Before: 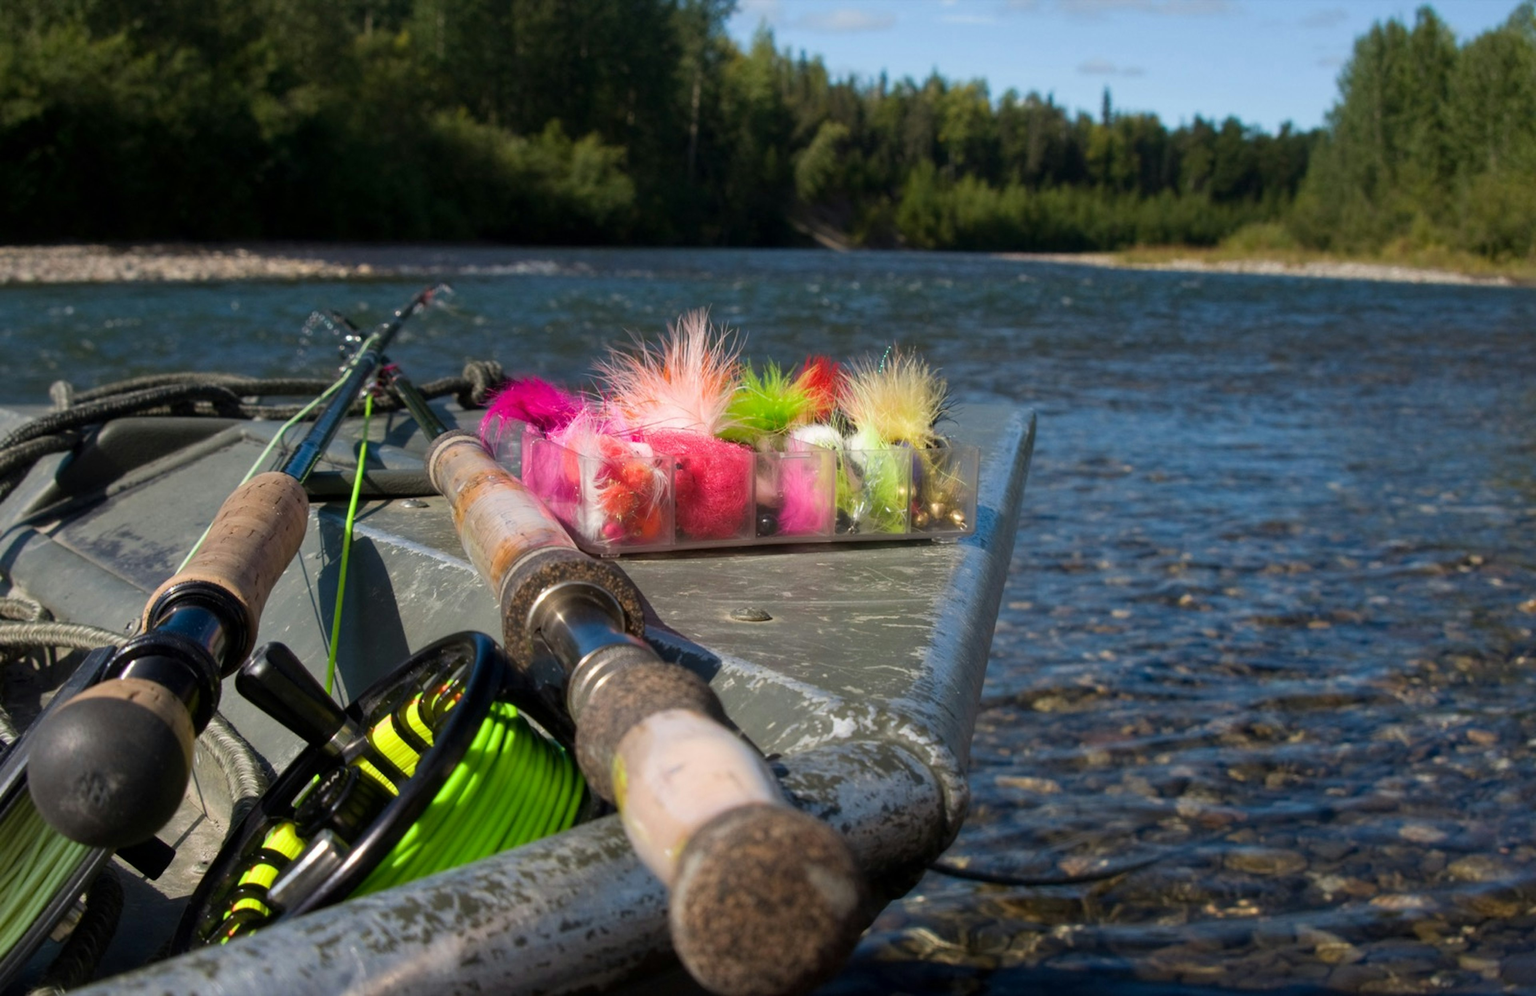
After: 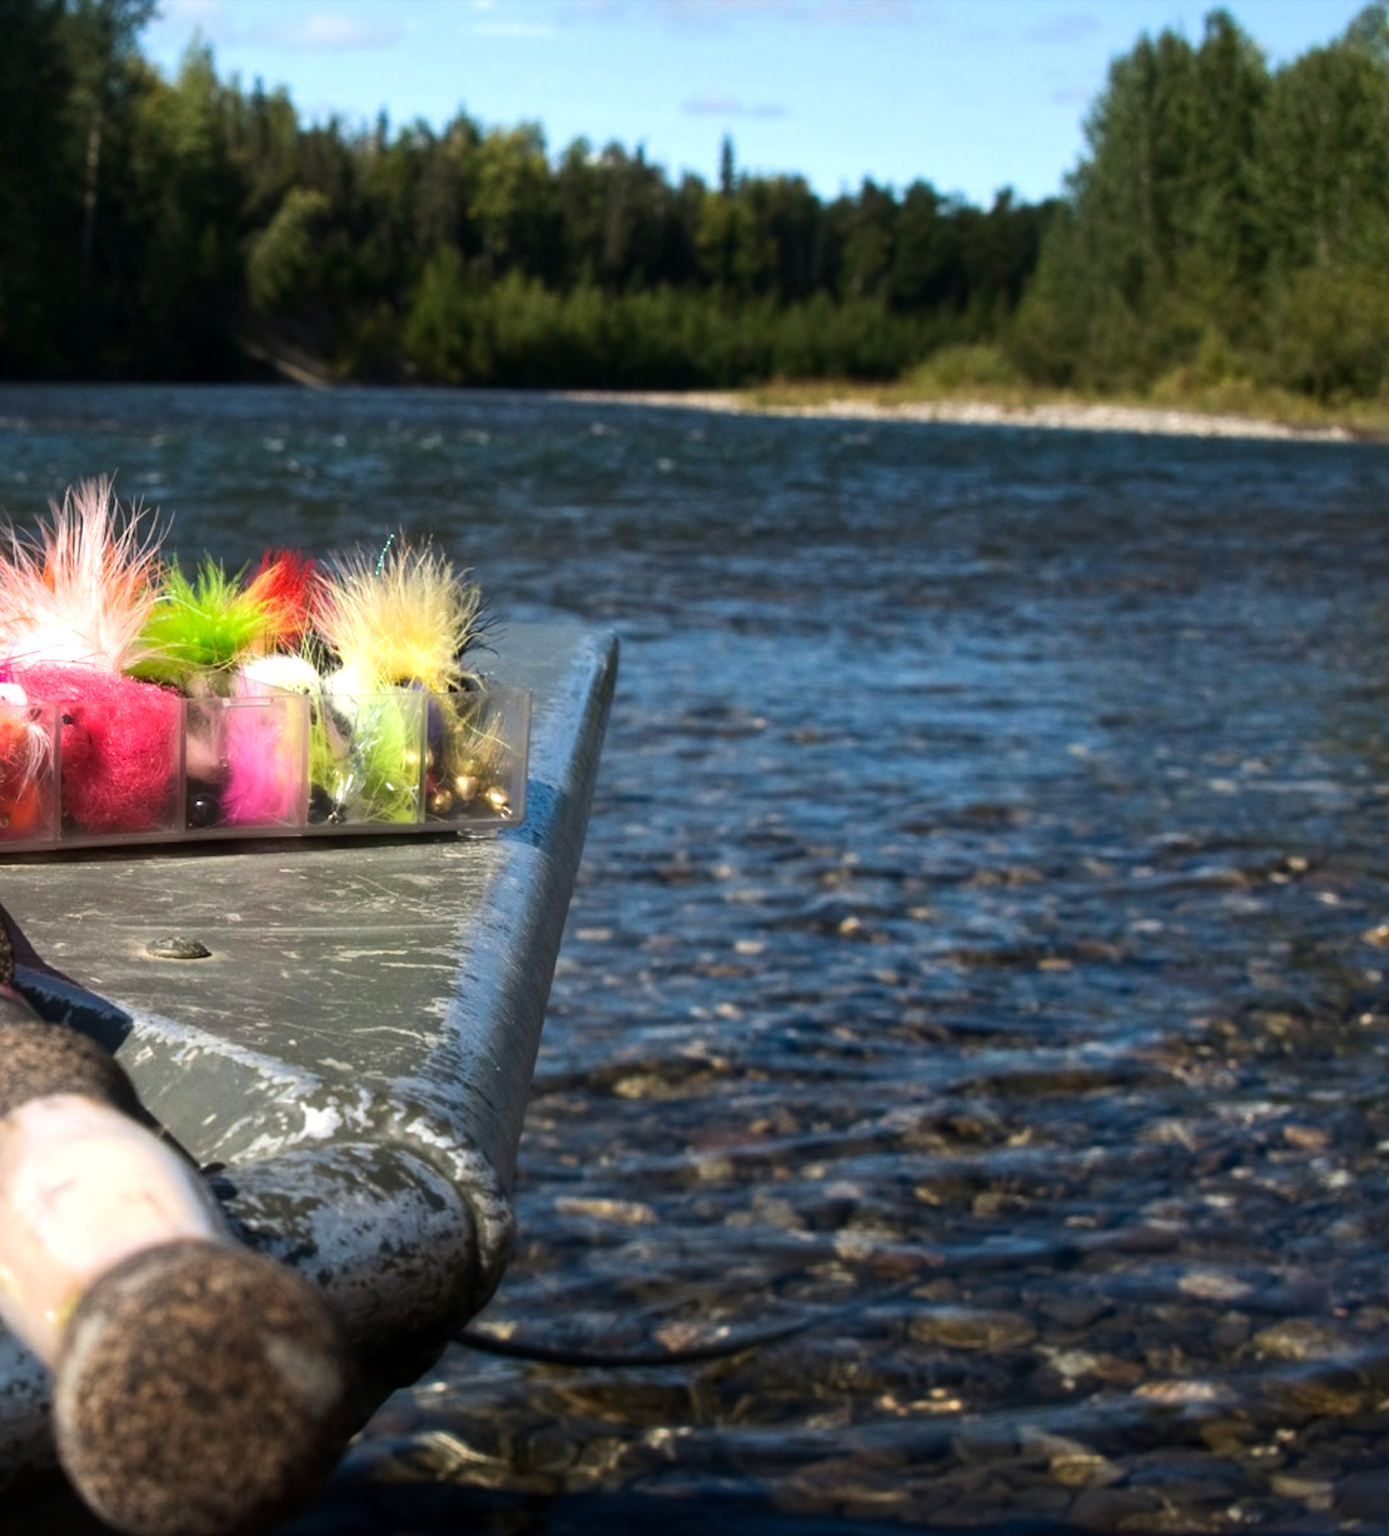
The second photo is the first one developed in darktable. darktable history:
crop: left 41.402%
tone equalizer: -8 EV -0.75 EV, -7 EV -0.7 EV, -6 EV -0.6 EV, -5 EV -0.4 EV, -3 EV 0.4 EV, -2 EV 0.6 EV, -1 EV 0.7 EV, +0 EV 0.75 EV, edges refinement/feathering 500, mask exposure compensation -1.57 EV, preserve details no
